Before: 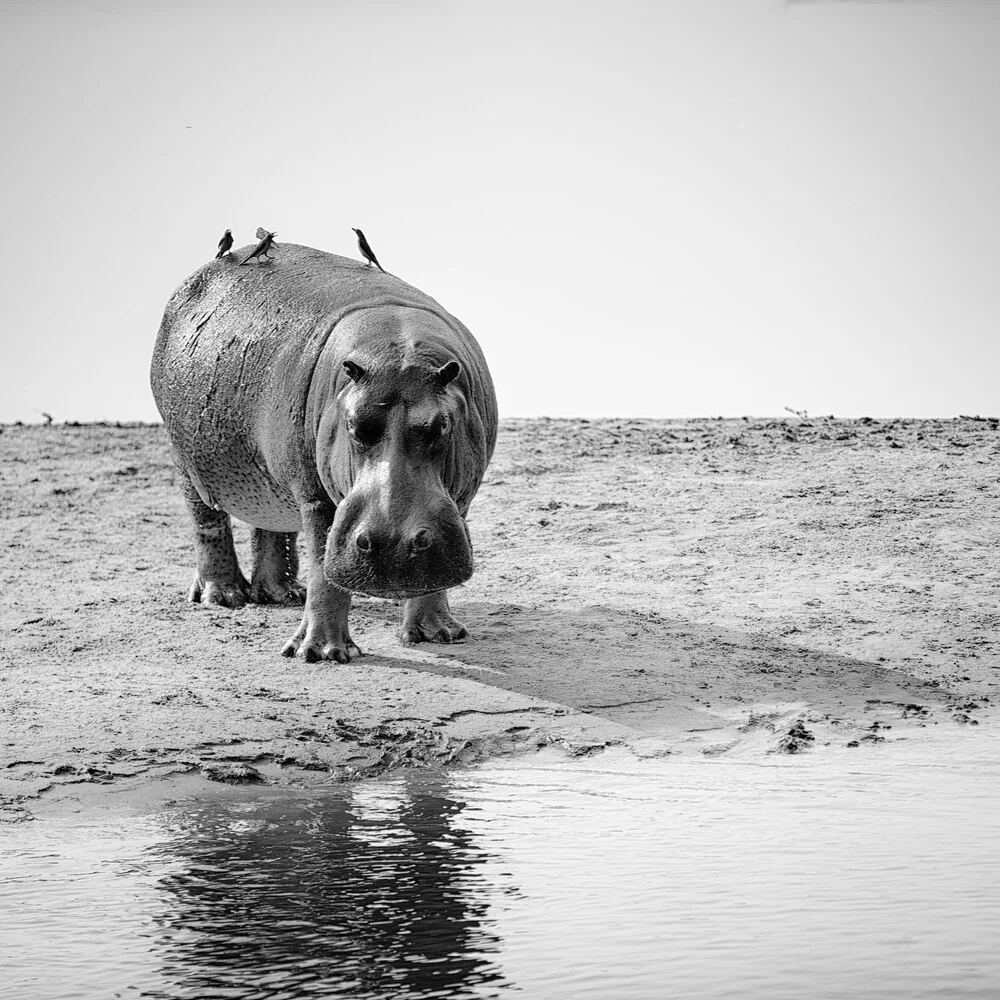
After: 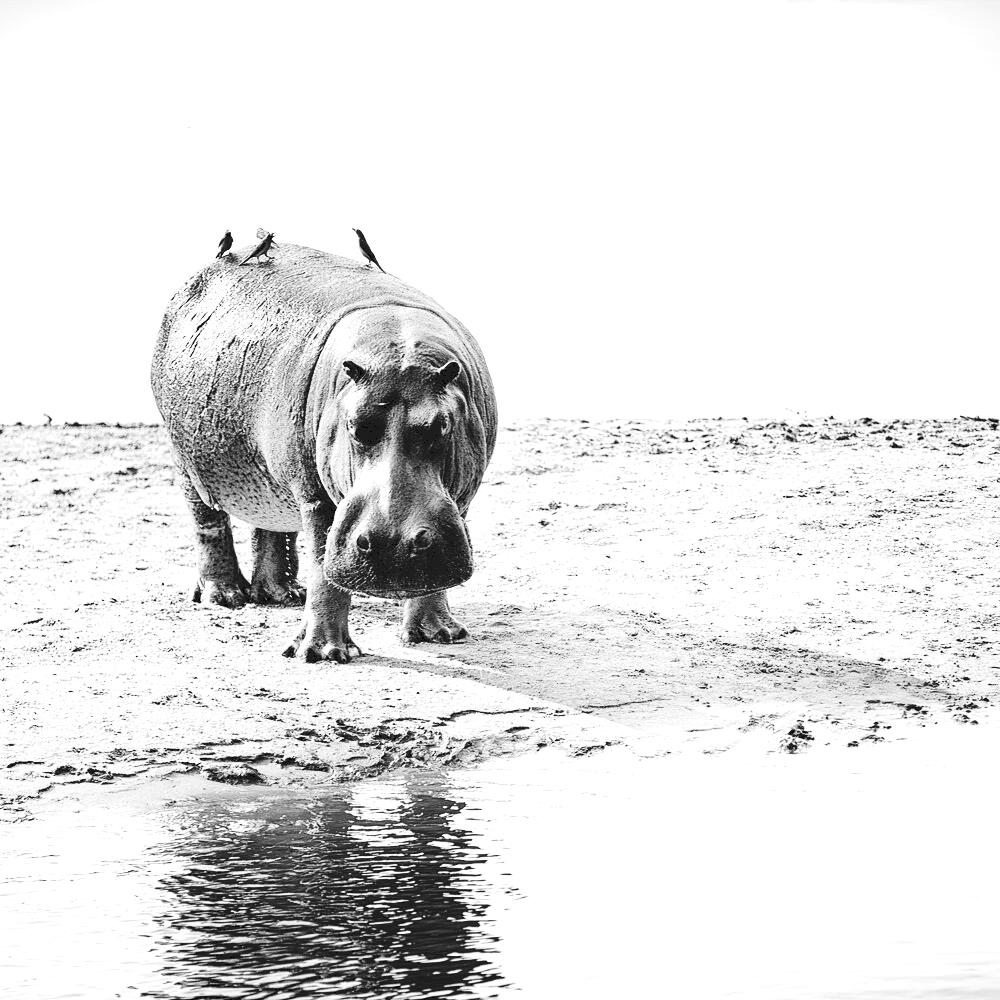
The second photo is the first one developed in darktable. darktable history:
tone curve: curves: ch0 [(0, 0) (0.003, 0.103) (0.011, 0.103) (0.025, 0.105) (0.044, 0.108) (0.069, 0.108) (0.1, 0.111) (0.136, 0.121) (0.177, 0.145) (0.224, 0.174) (0.277, 0.223) (0.335, 0.289) (0.399, 0.374) (0.468, 0.47) (0.543, 0.579) (0.623, 0.687) (0.709, 0.787) (0.801, 0.879) (0.898, 0.942) (1, 1)], preserve colors none
rotate and perspective: automatic cropping off
exposure: exposure 0.935 EV, compensate highlight preservation false
